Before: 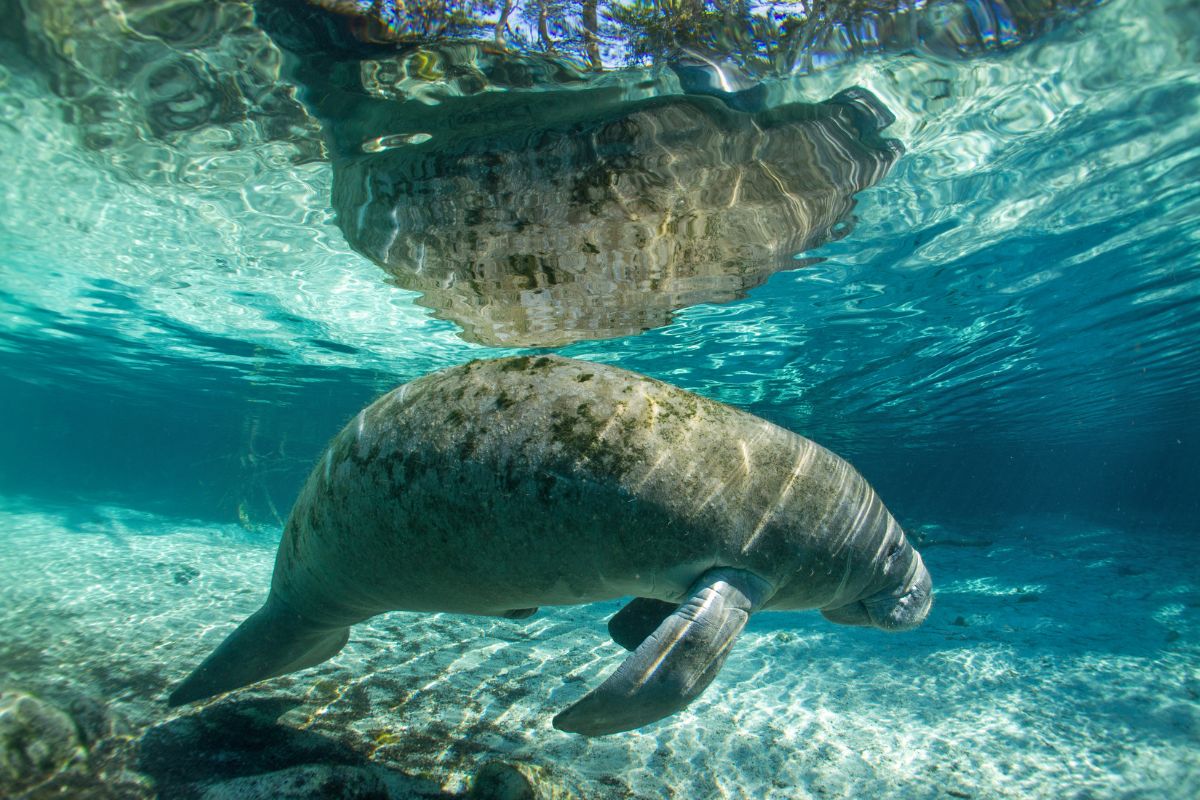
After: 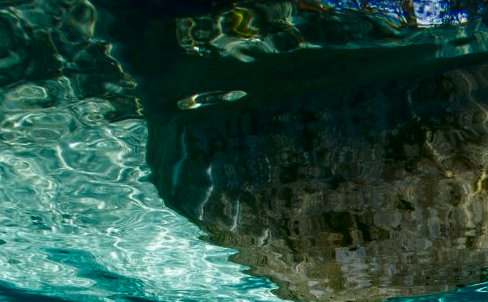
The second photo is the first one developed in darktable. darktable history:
contrast brightness saturation: brightness -0.518
crop: left 15.499%, top 5.46%, right 43.785%, bottom 56.753%
